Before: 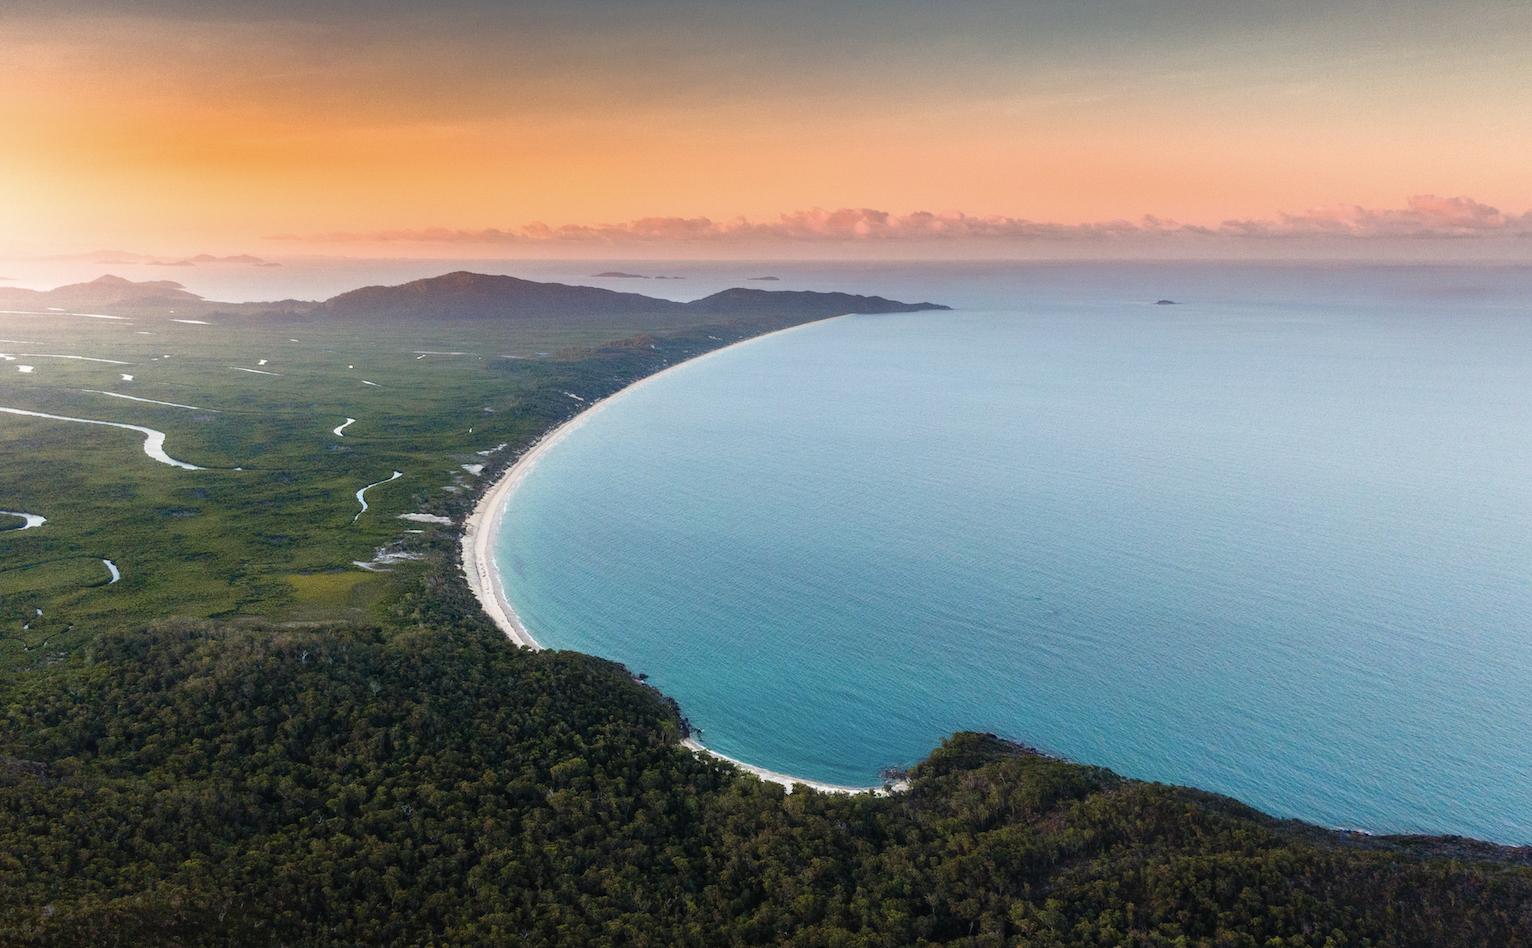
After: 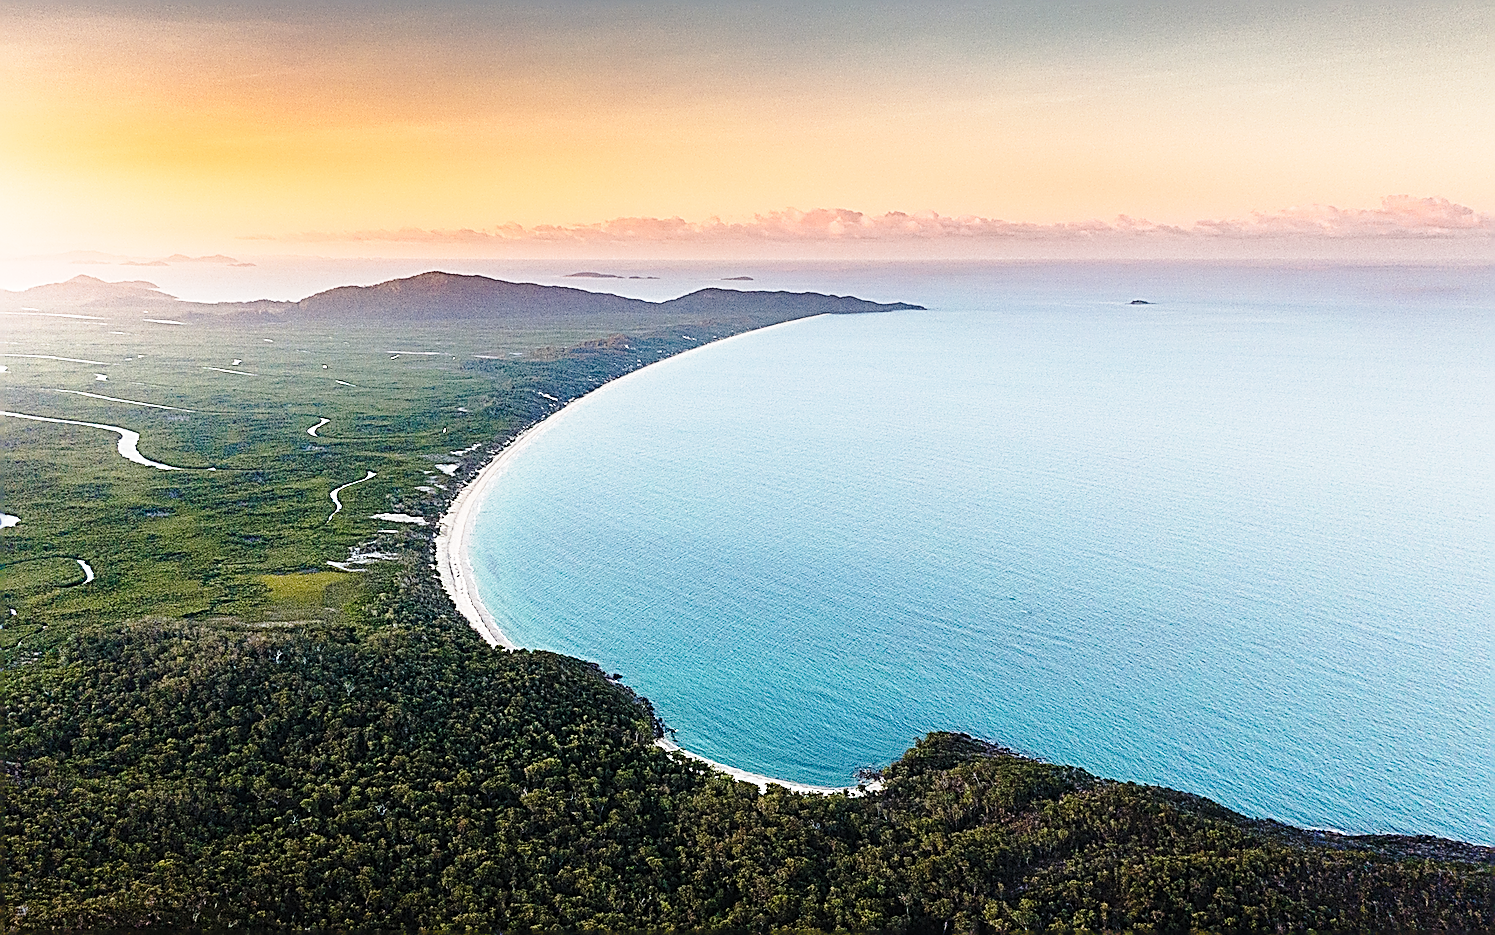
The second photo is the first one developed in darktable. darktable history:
base curve: curves: ch0 [(0, 0) (0.028, 0.03) (0.121, 0.232) (0.46, 0.748) (0.859, 0.968) (1, 1)], preserve colors none
crop and rotate: left 1.705%, right 0.71%, bottom 1.271%
sharpen: amount 1.996
